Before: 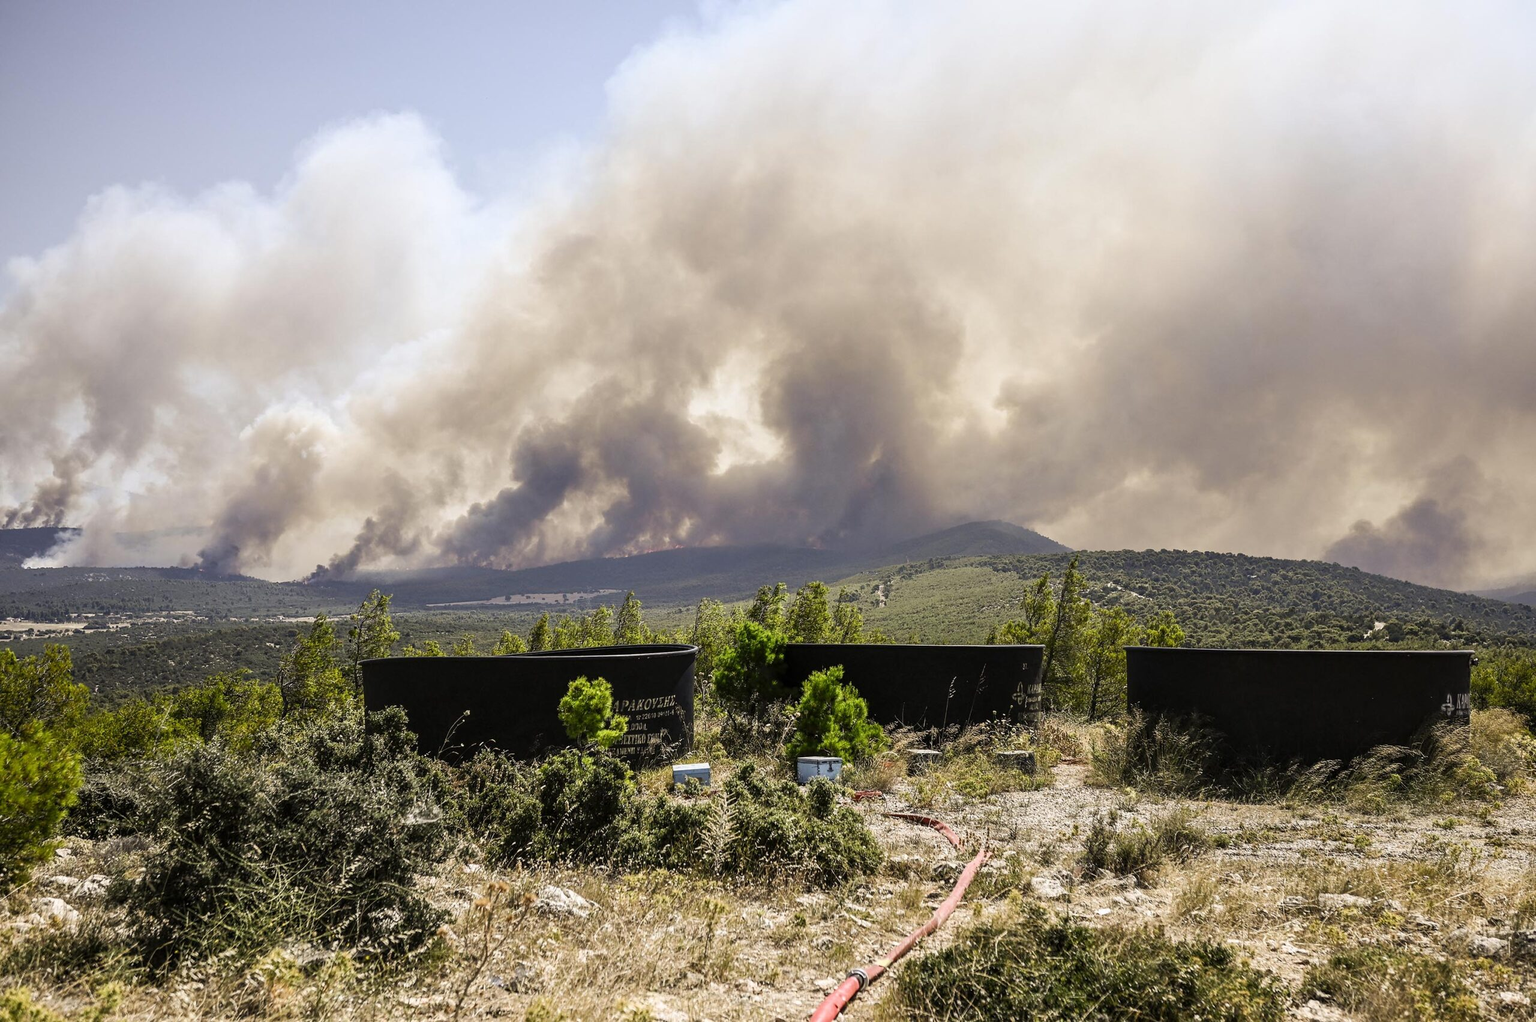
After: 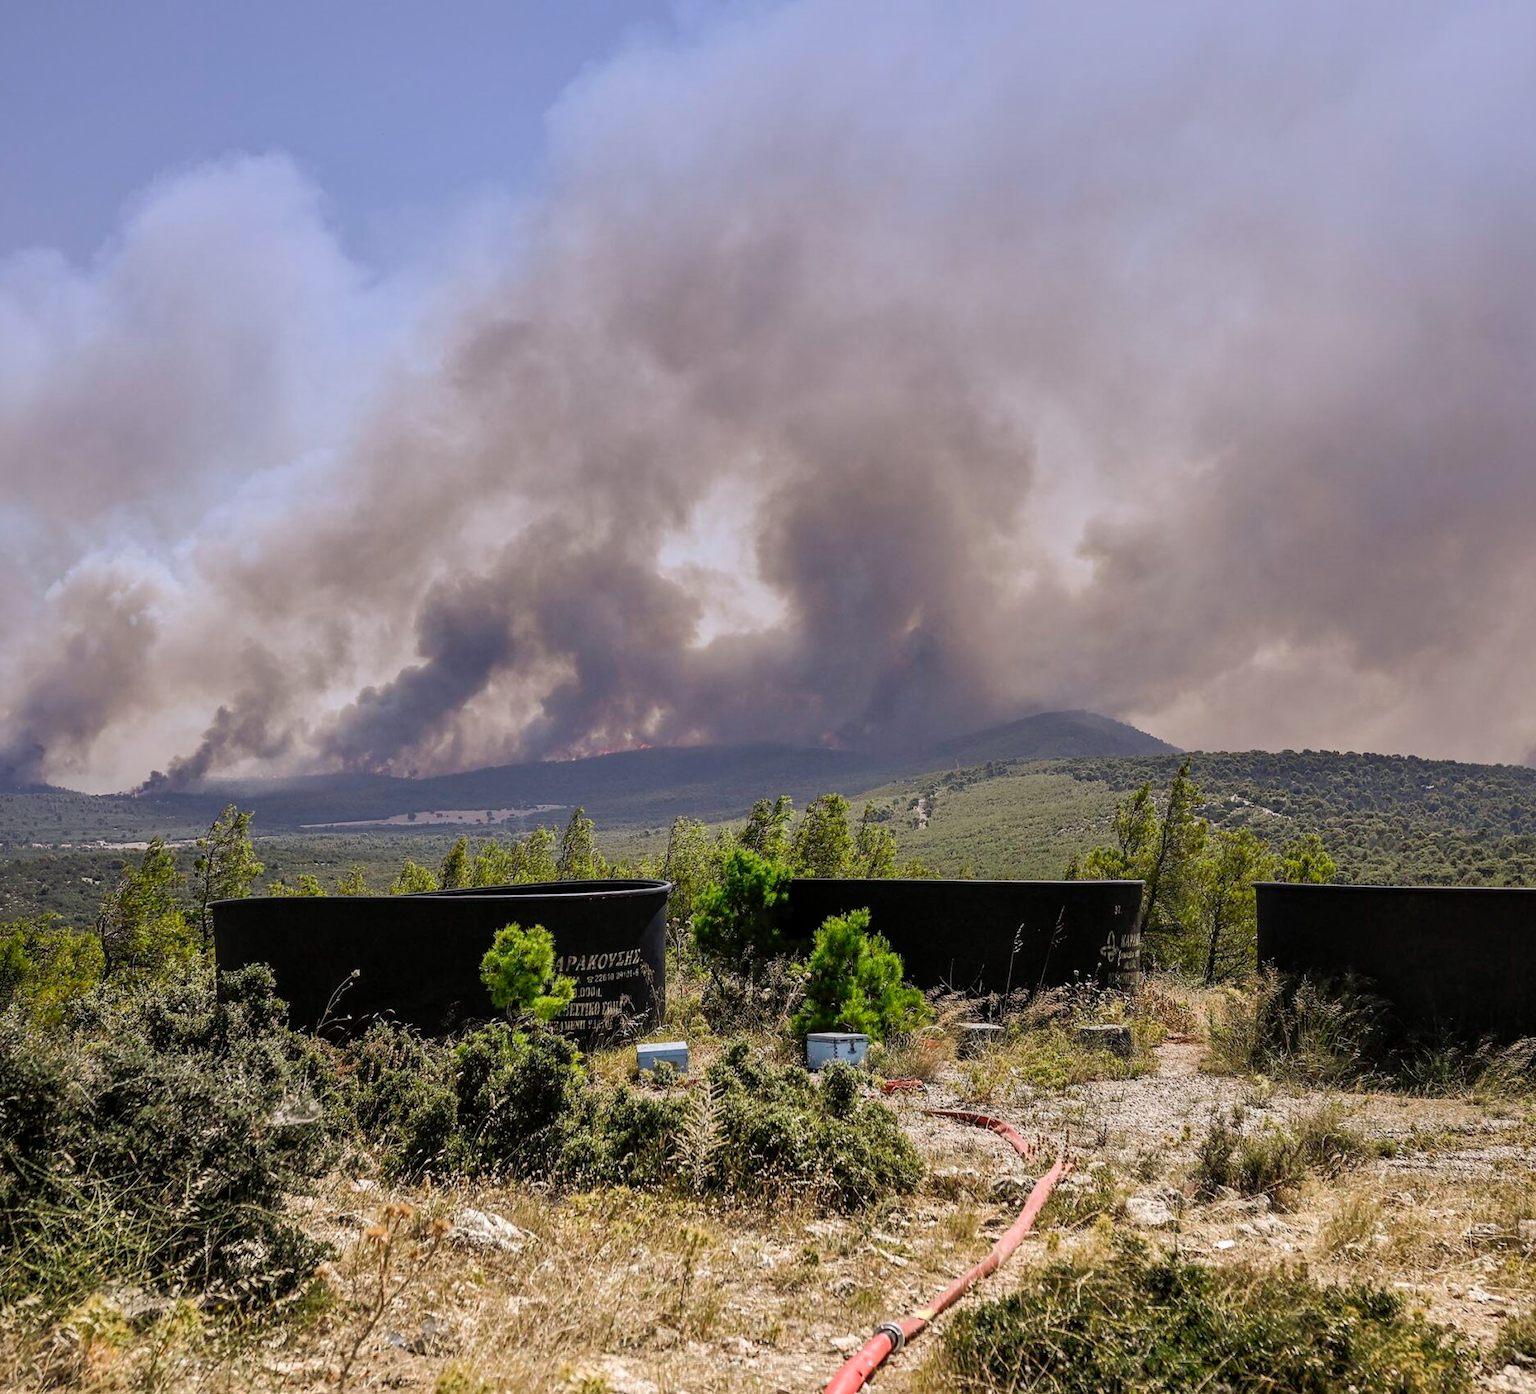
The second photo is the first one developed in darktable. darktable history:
shadows and highlights: on, module defaults
crop: left 13.443%, right 13.31%
graduated density: hue 238.83°, saturation 50%
white balance: emerald 1
